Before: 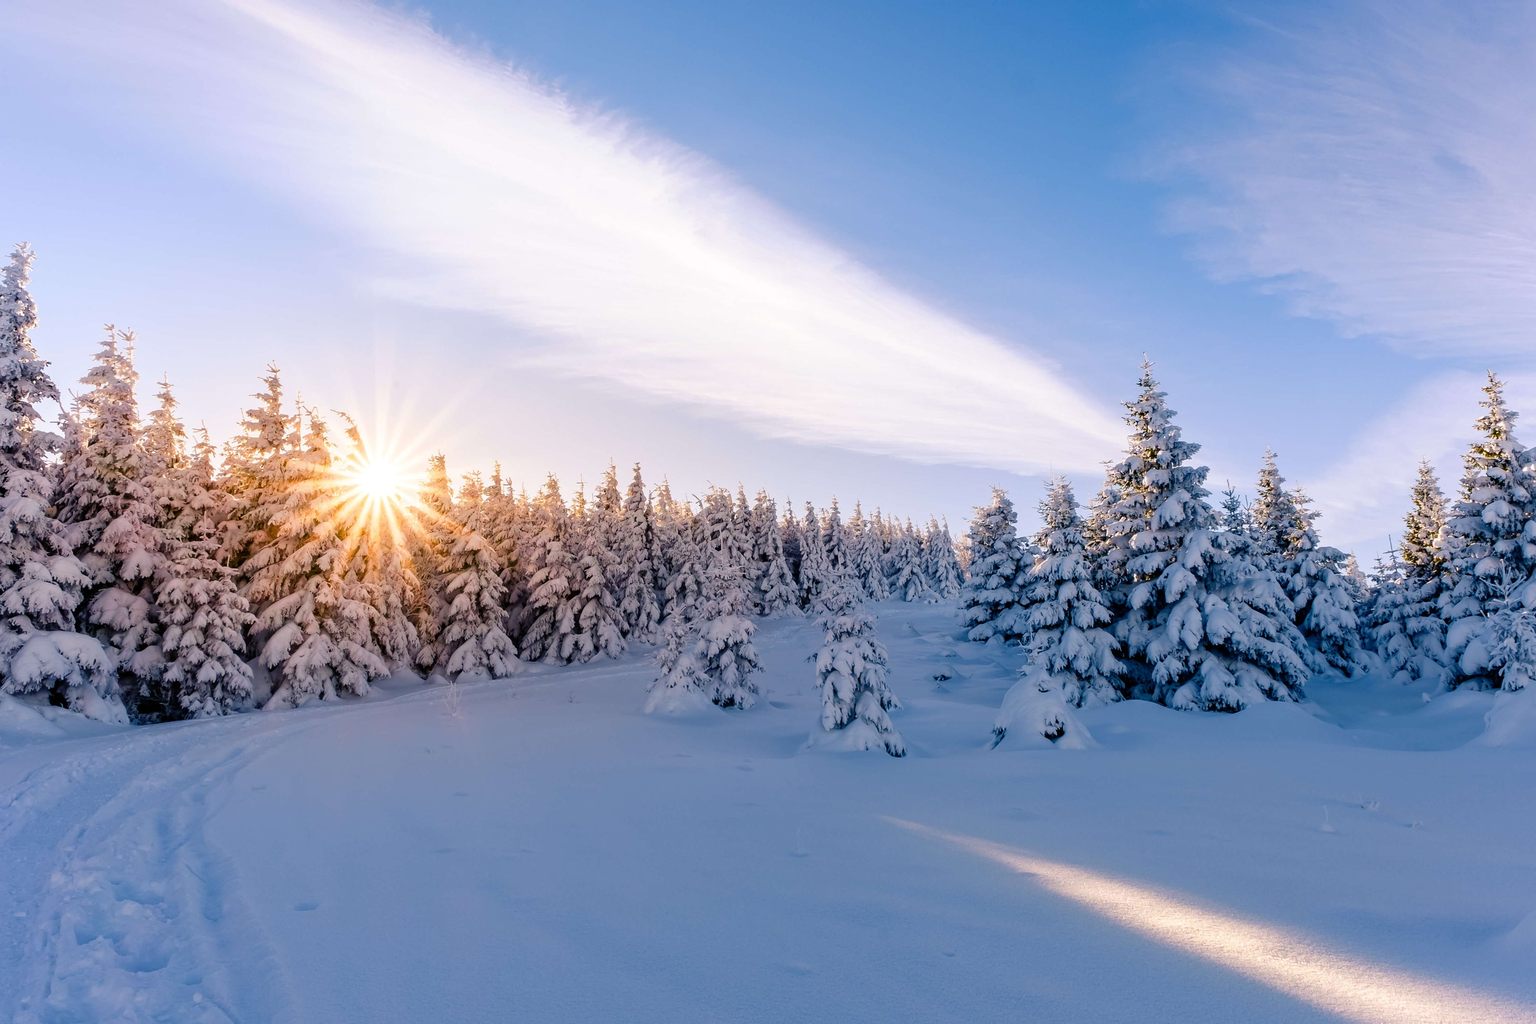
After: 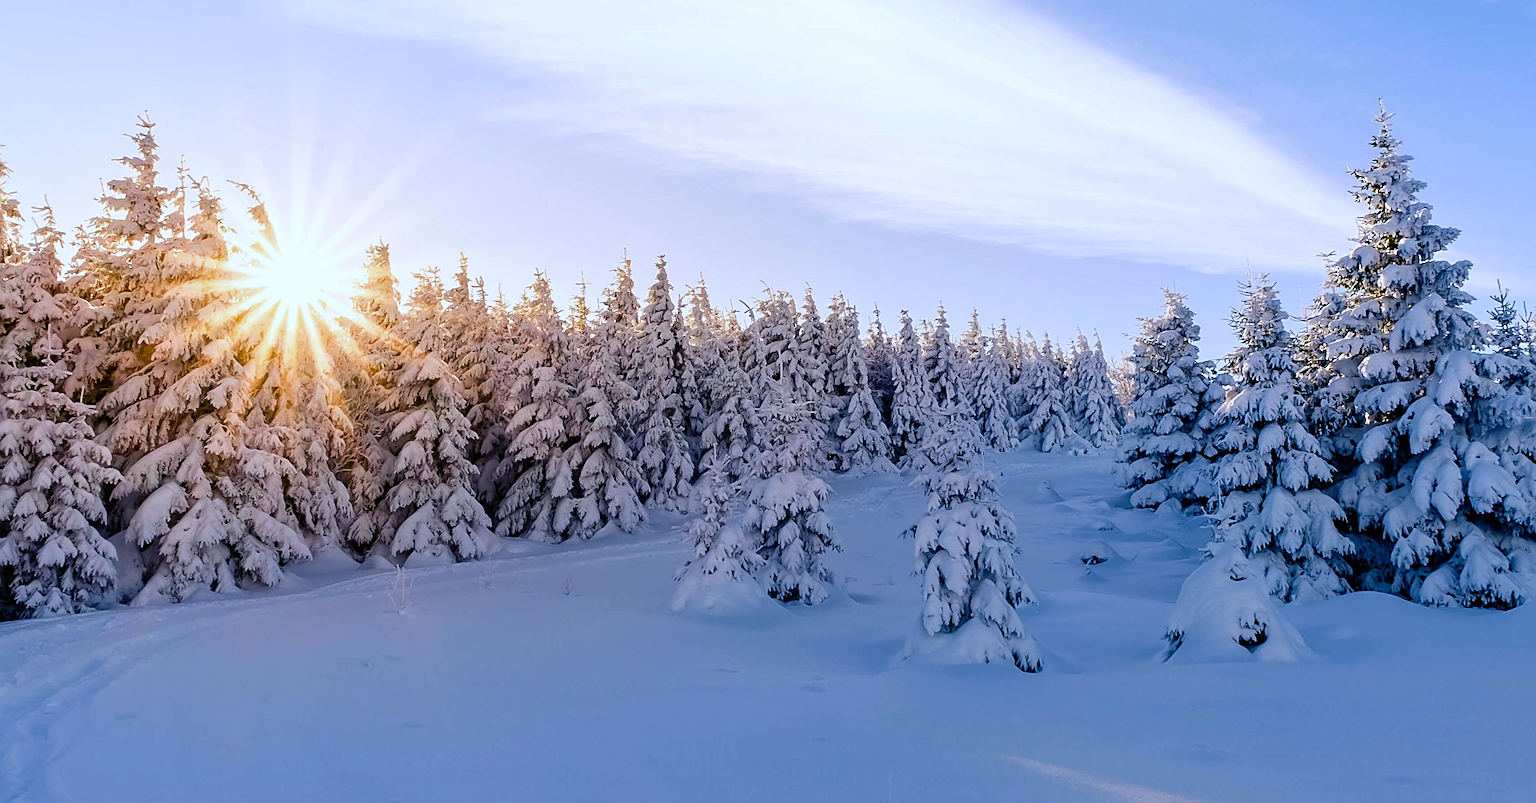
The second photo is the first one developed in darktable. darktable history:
sharpen: on, module defaults
crop: left 11.123%, top 27.61%, right 18.3%, bottom 17.034%
white balance: red 0.924, blue 1.095
